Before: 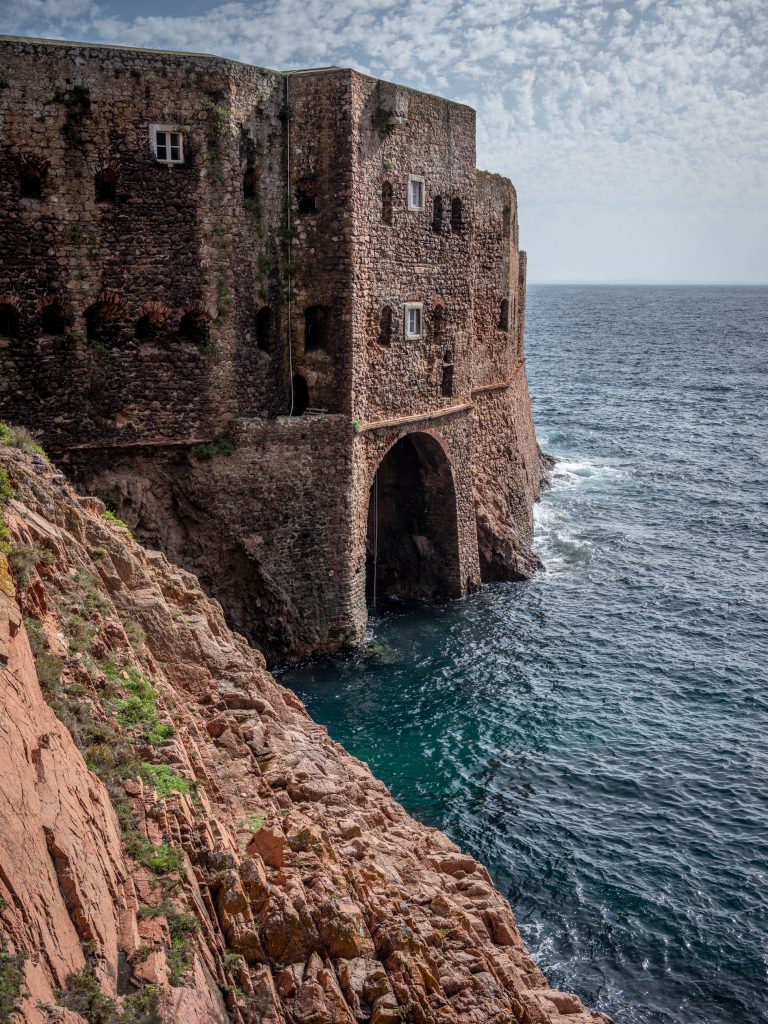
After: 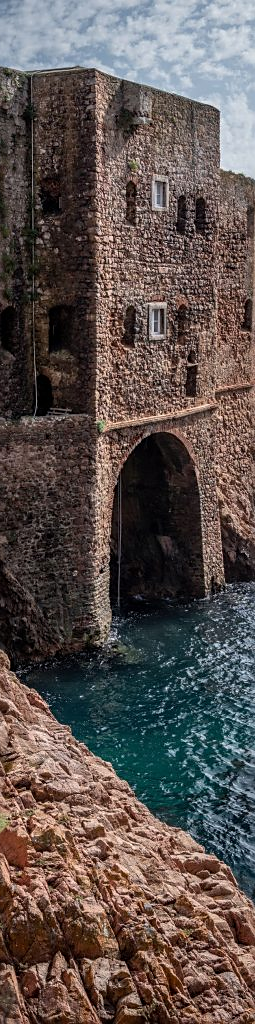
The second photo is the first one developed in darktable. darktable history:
sharpen: radius 1.906, amount 0.4, threshold 1.438
crop: left 33.353%, right 33.371%
